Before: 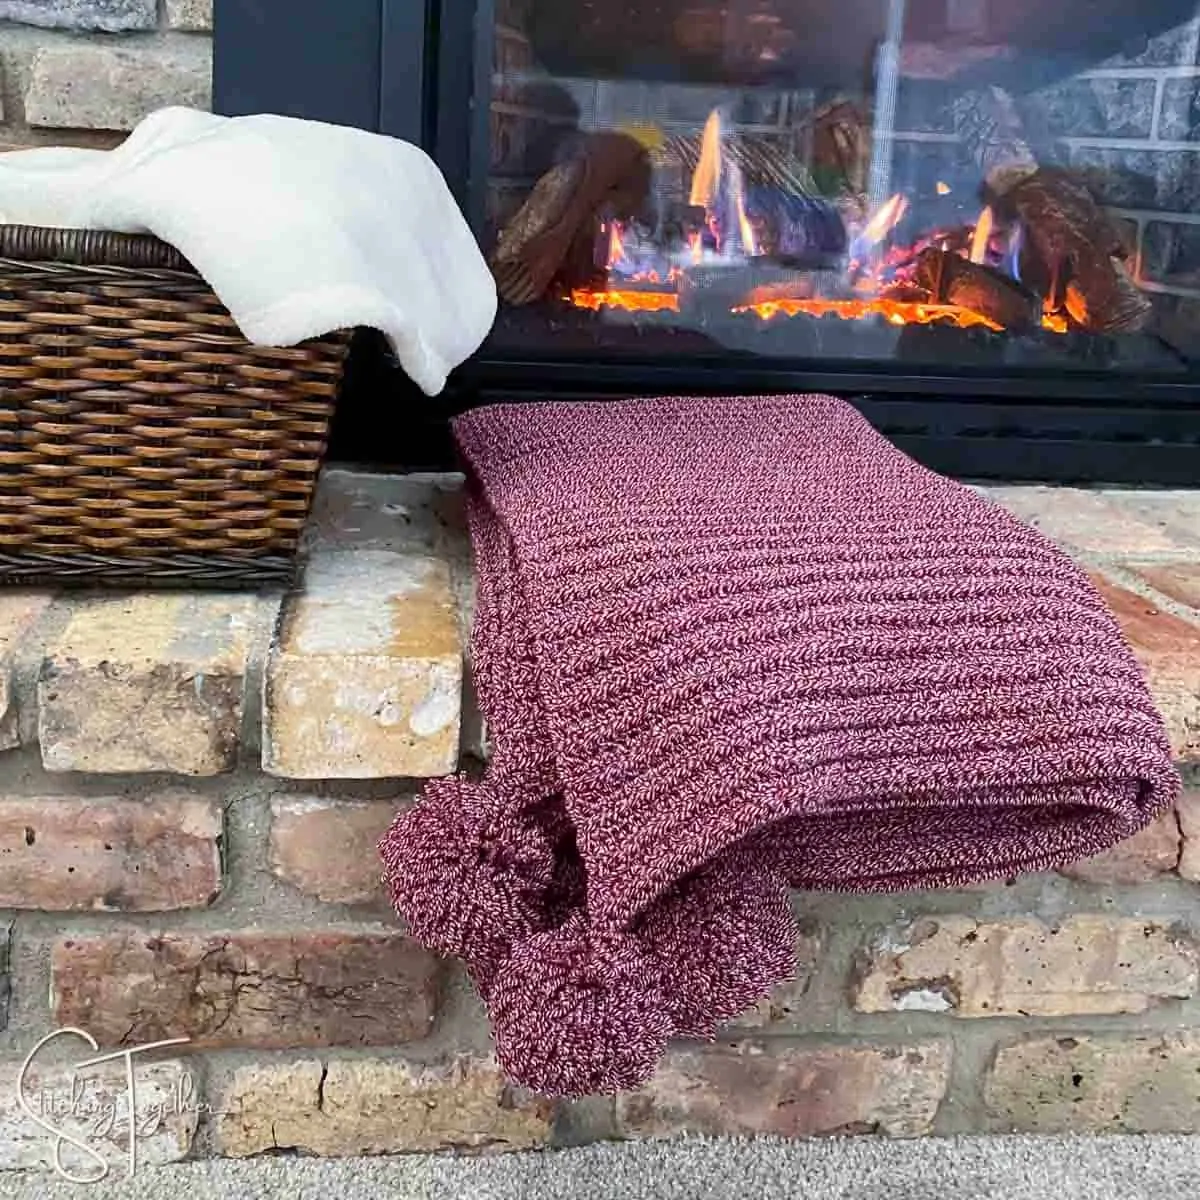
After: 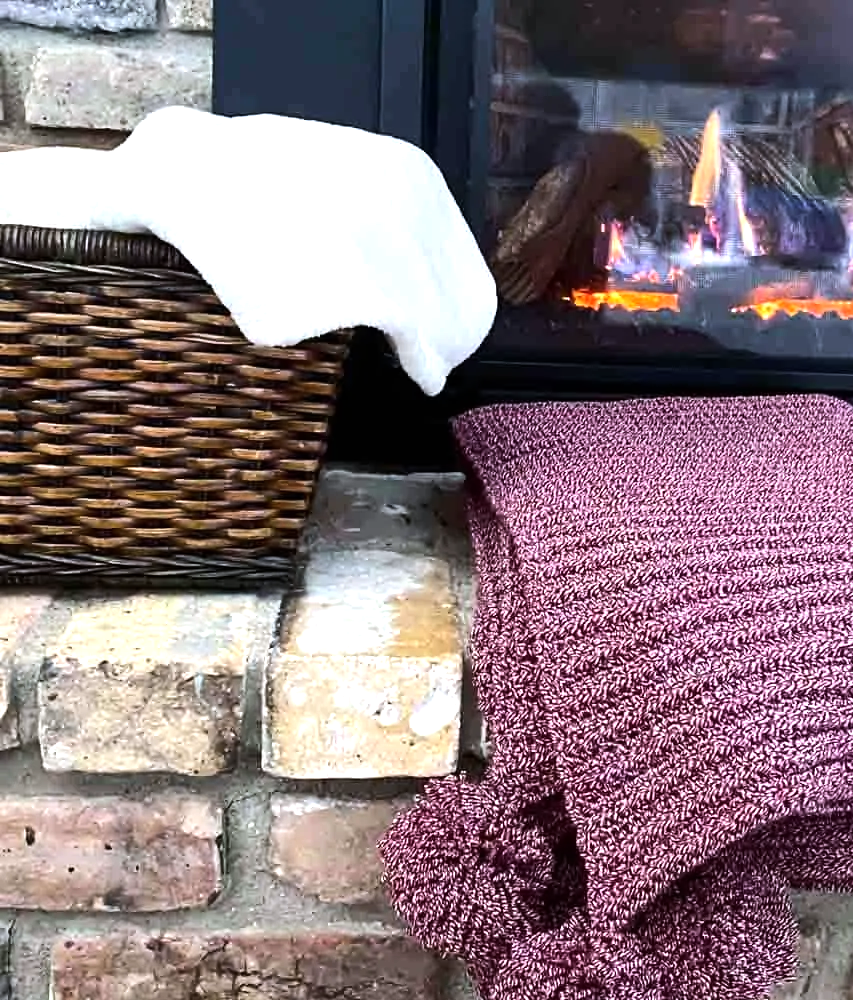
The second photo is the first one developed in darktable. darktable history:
white balance: red 0.976, blue 1.04
tone equalizer: -8 EV -0.75 EV, -7 EV -0.7 EV, -6 EV -0.6 EV, -5 EV -0.4 EV, -3 EV 0.4 EV, -2 EV 0.6 EV, -1 EV 0.7 EV, +0 EV 0.75 EV, edges refinement/feathering 500, mask exposure compensation -1.57 EV, preserve details no
crop: right 28.885%, bottom 16.626%
